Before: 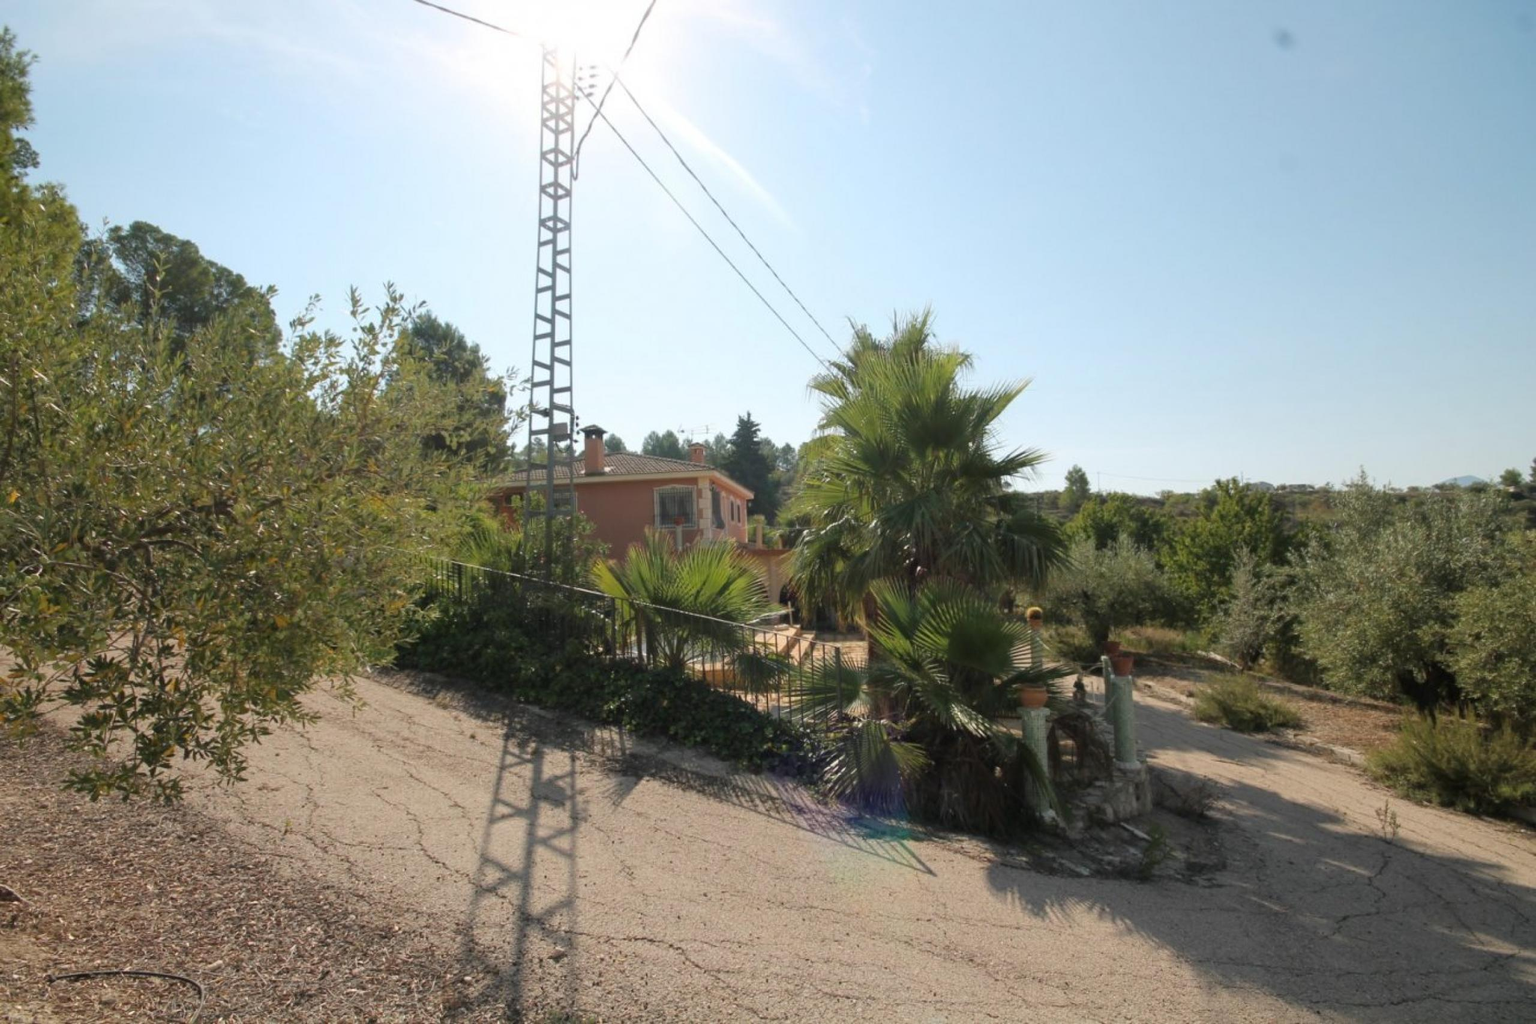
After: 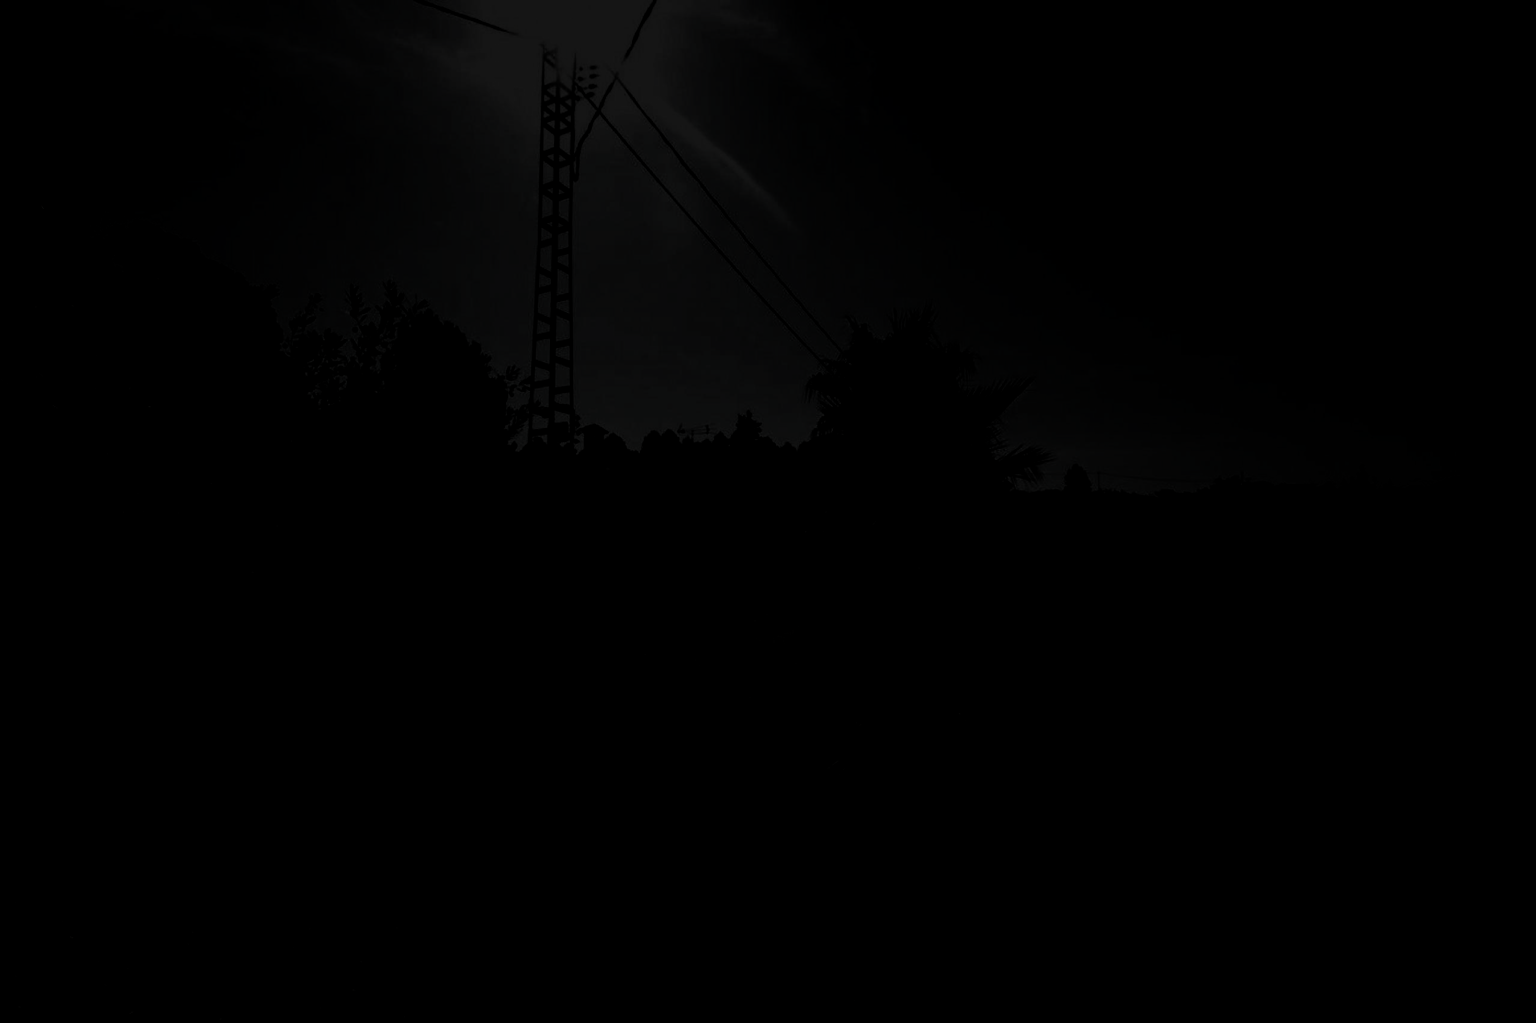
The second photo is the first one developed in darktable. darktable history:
filmic rgb: black relative exposure -7.65 EV, white relative exposure 4.56 EV, threshold 3.06 EV, hardness 3.61, enable highlight reconstruction true
levels: levels [0.721, 0.937, 0.997]
local contrast: on, module defaults
